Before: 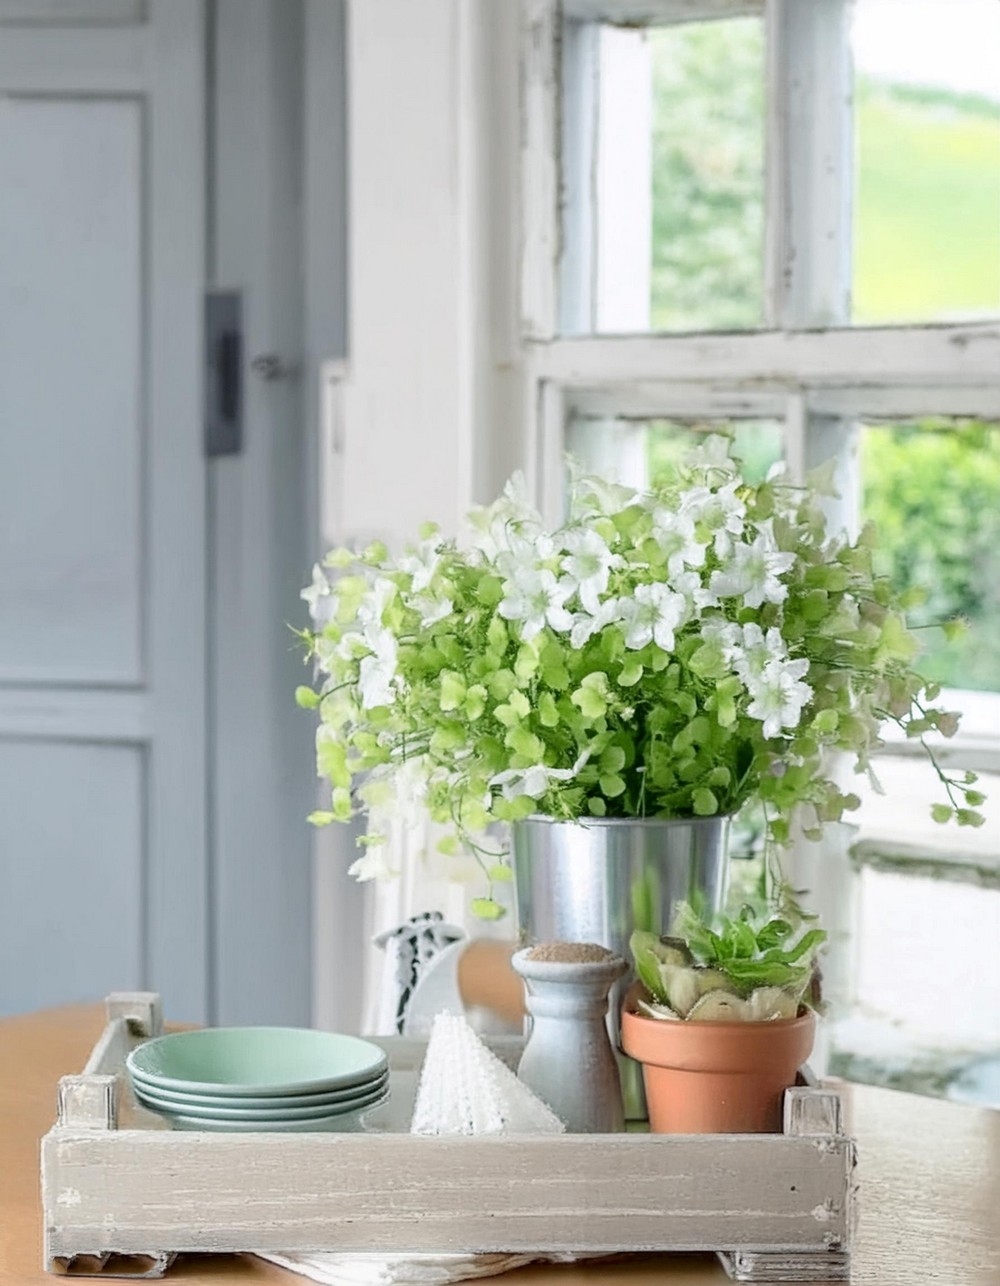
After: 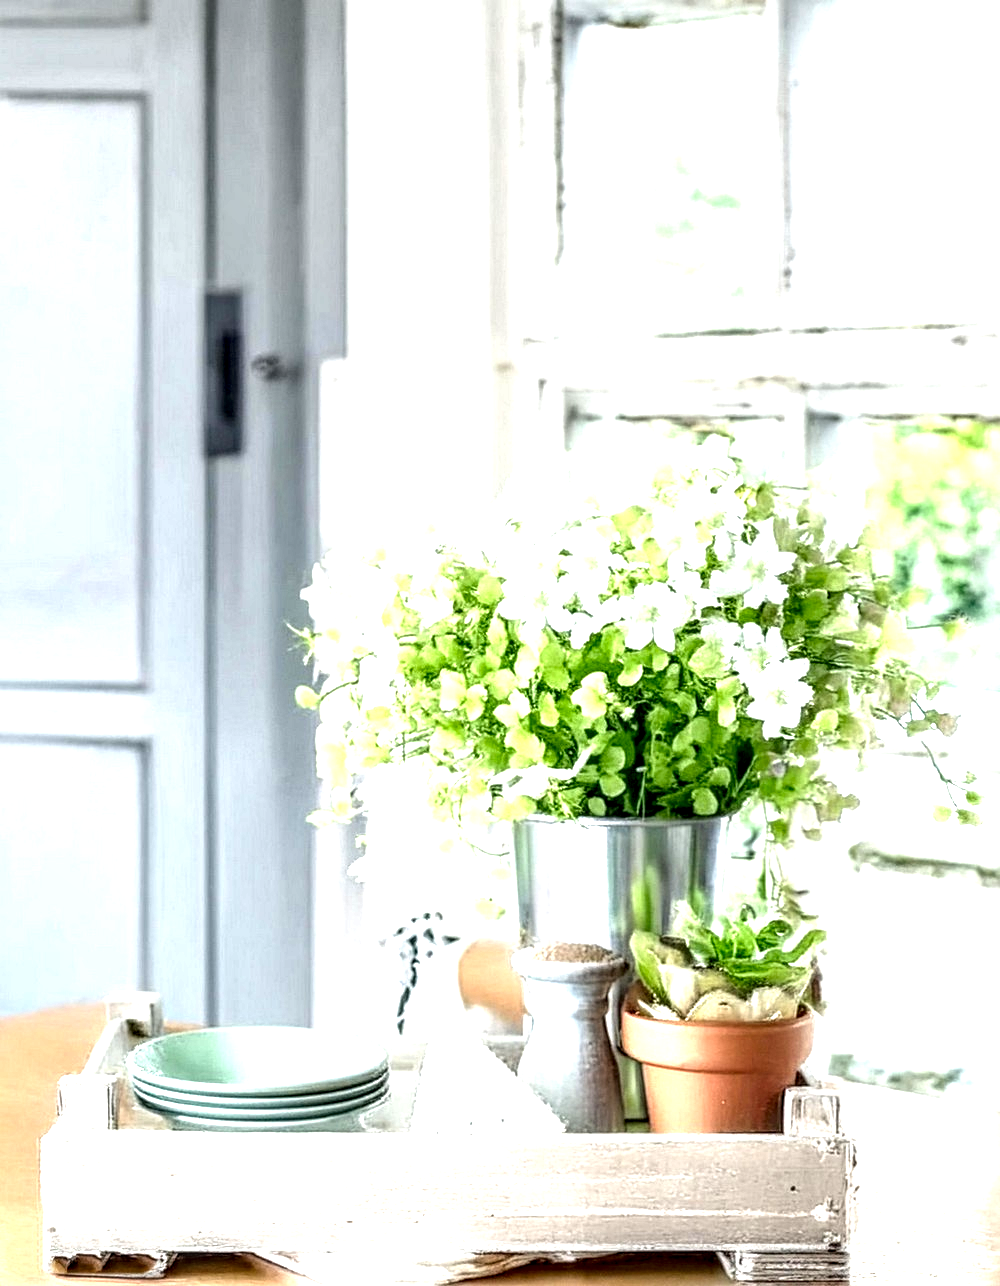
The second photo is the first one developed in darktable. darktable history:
local contrast: highlights 19%, detail 186%
levels: levels [0, 0.352, 0.703]
